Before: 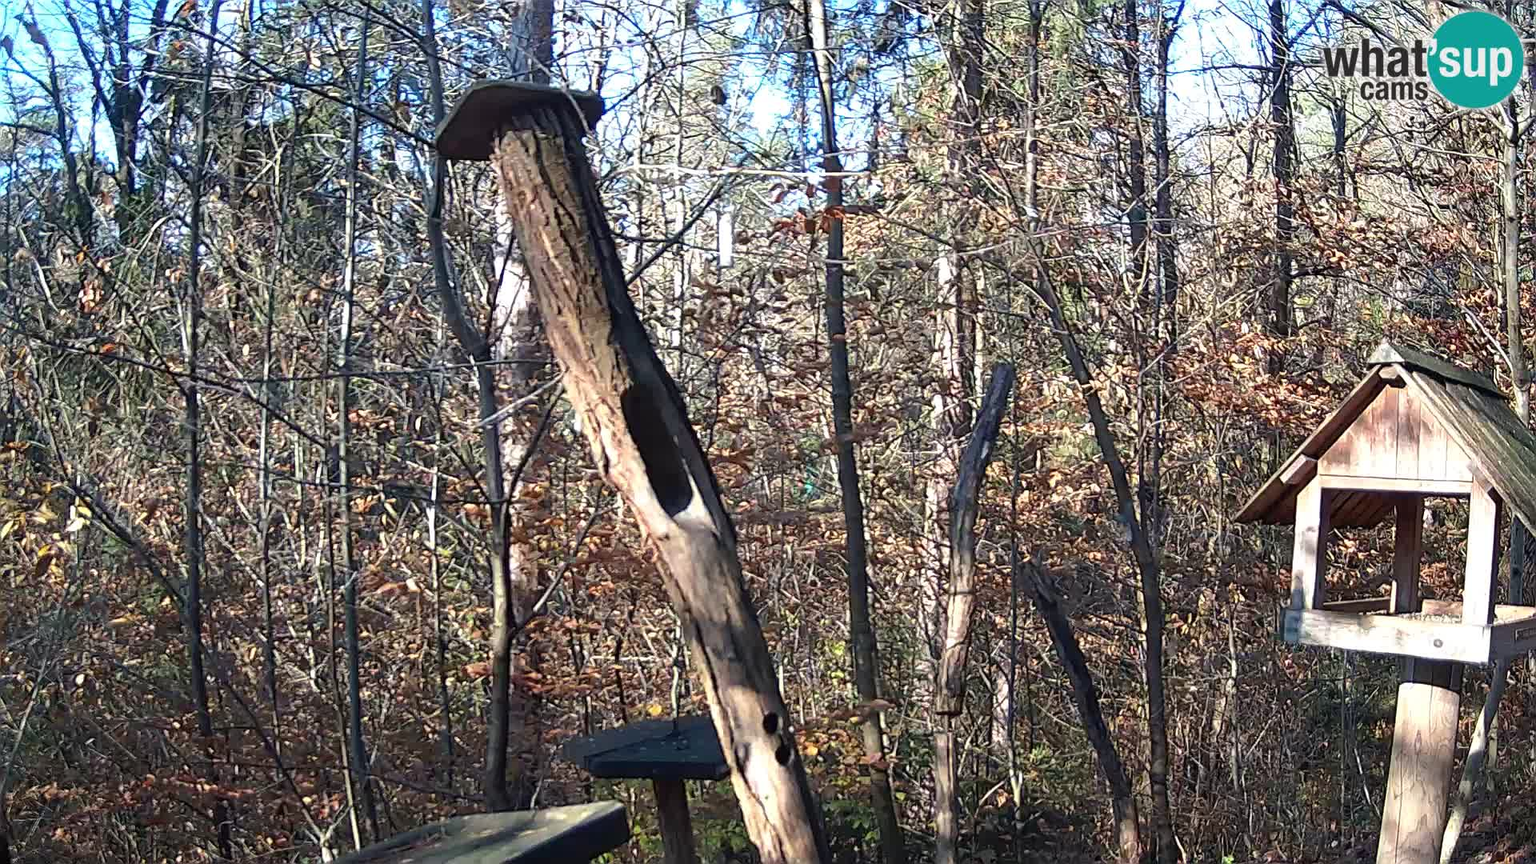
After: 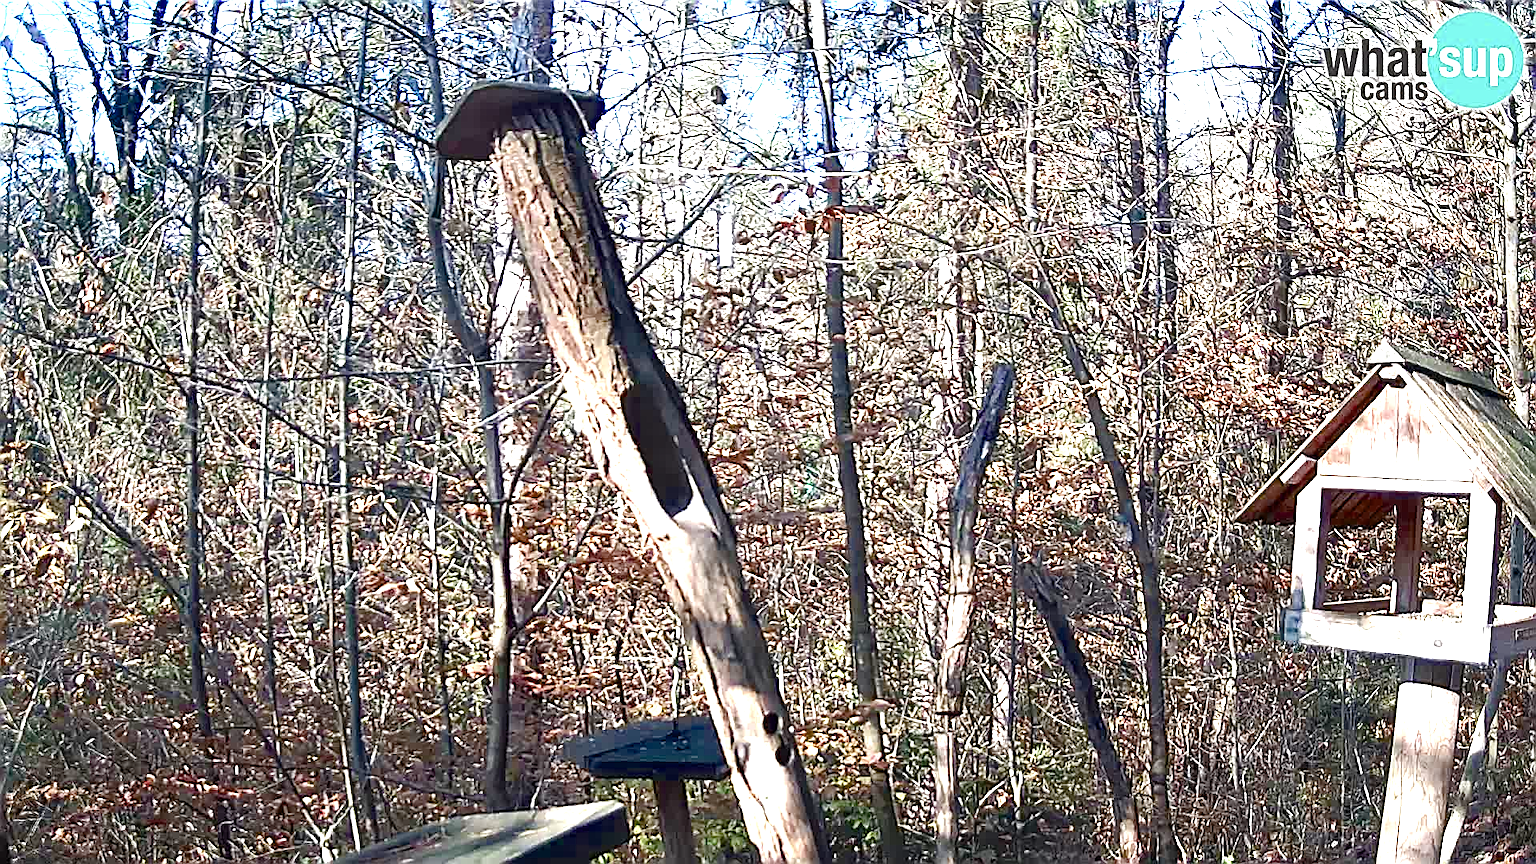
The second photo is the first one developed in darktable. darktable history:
color balance rgb: highlights gain › luminance 18.001%, perceptual saturation grading › global saturation 20%, perceptual saturation grading › highlights -49.94%, perceptual saturation grading › shadows 25.191%, saturation formula JzAzBz (2021)
exposure: black level correction 0, exposure 1.001 EV, compensate exposure bias true, compensate highlight preservation false
sharpen: on, module defaults
